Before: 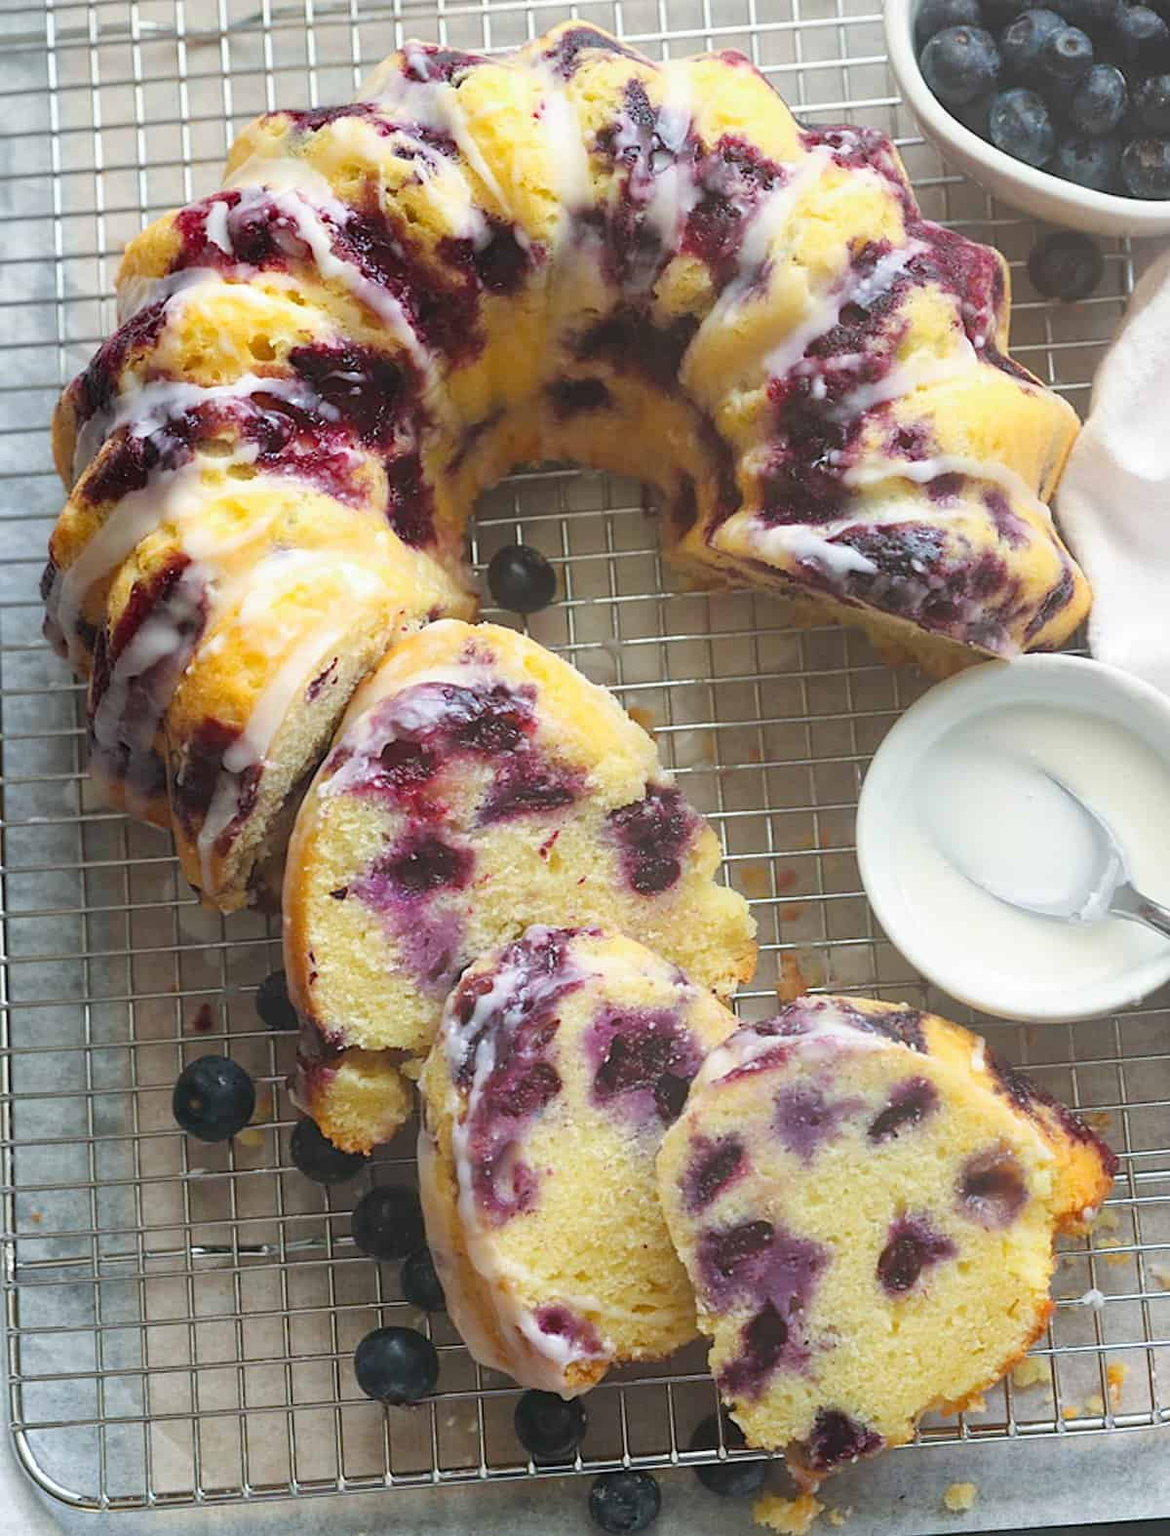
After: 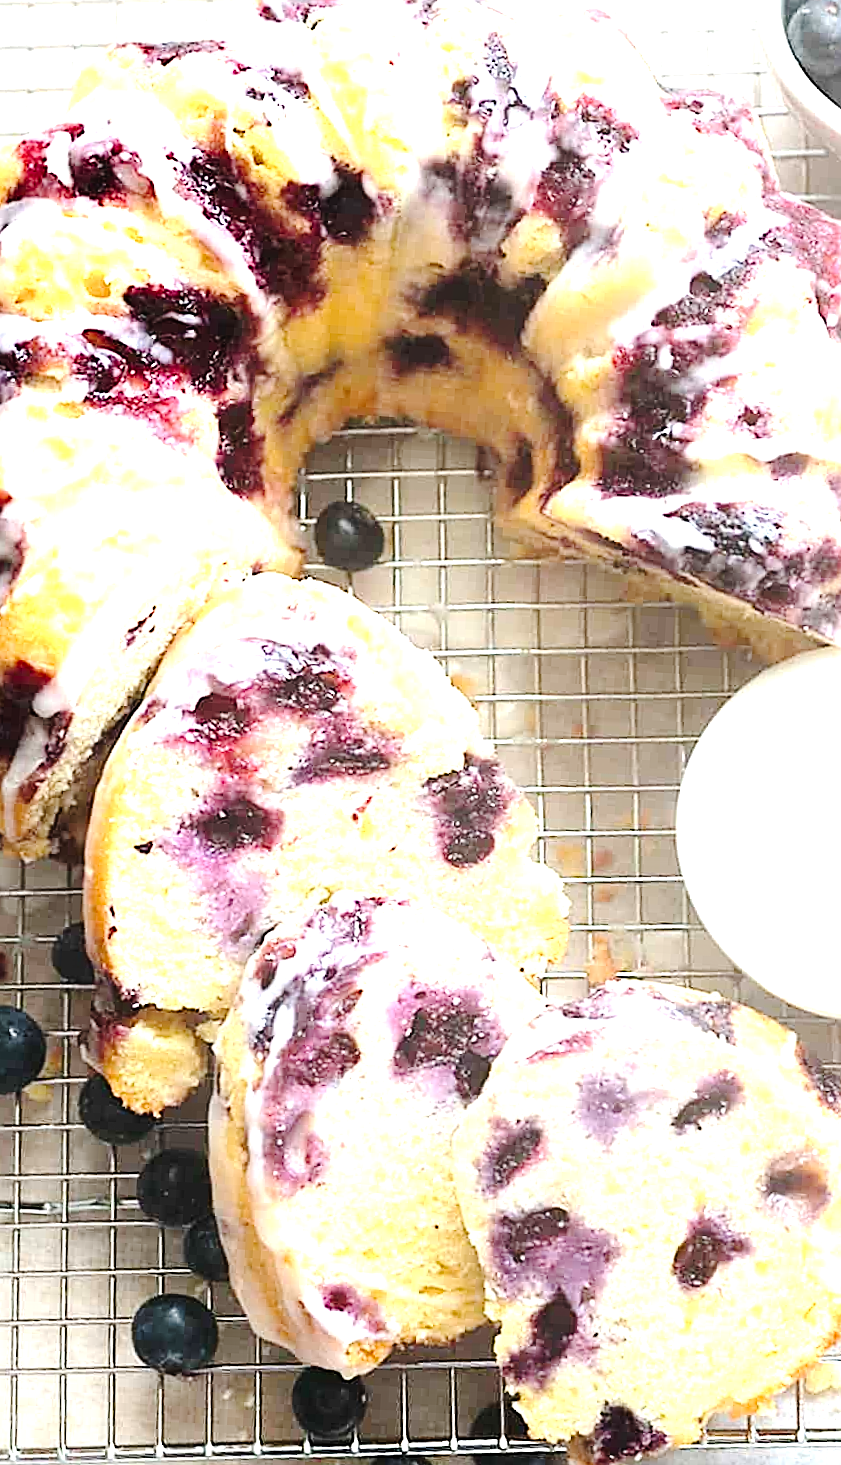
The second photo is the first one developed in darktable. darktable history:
exposure: exposure 0.696 EV, compensate highlight preservation false
sharpen: on, module defaults
tone equalizer: -8 EV -1.1 EV, -7 EV -1.02 EV, -6 EV -0.88 EV, -5 EV -0.573 EV, -3 EV 0.557 EV, -2 EV 0.882 EV, -1 EV 0.999 EV, +0 EV 1.08 EV, edges refinement/feathering 500, mask exposure compensation -1.57 EV, preserve details no
contrast equalizer: octaves 7, y [[0.5, 0.488, 0.462, 0.461, 0.491, 0.5], [0.5 ×6], [0.5 ×6], [0 ×6], [0 ×6]]
crop and rotate: angle -3.3°, left 13.967%, top 0.016%, right 10.737%, bottom 0.047%
tone curve: curves: ch0 [(0, 0) (0.003, 0.009) (0.011, 0.009) (0.025, 0.01) (0.044, 0.02) (0.069, 0.032) (0.1, 0.048) (0.136, 0.092) (0.177, 0.153) (0.224, 0.217) (0.277, 0.306) (0.335, 0.402) (0.399, 0.488) (0.468, 0.574) (0.543, 0.648) (0.623, 0.716) (0.709, 0.783) (0.801, 0.851) (0.898, 0.92) (1, 1)], preserve colors none
